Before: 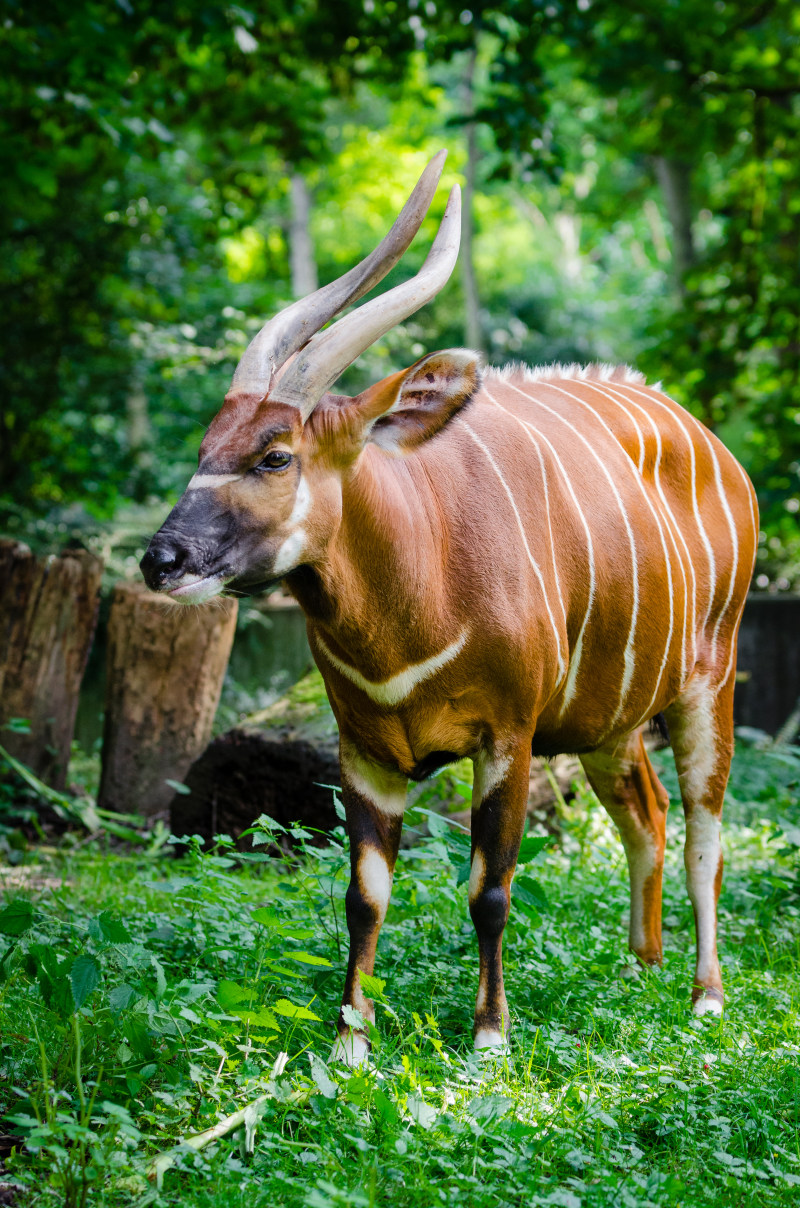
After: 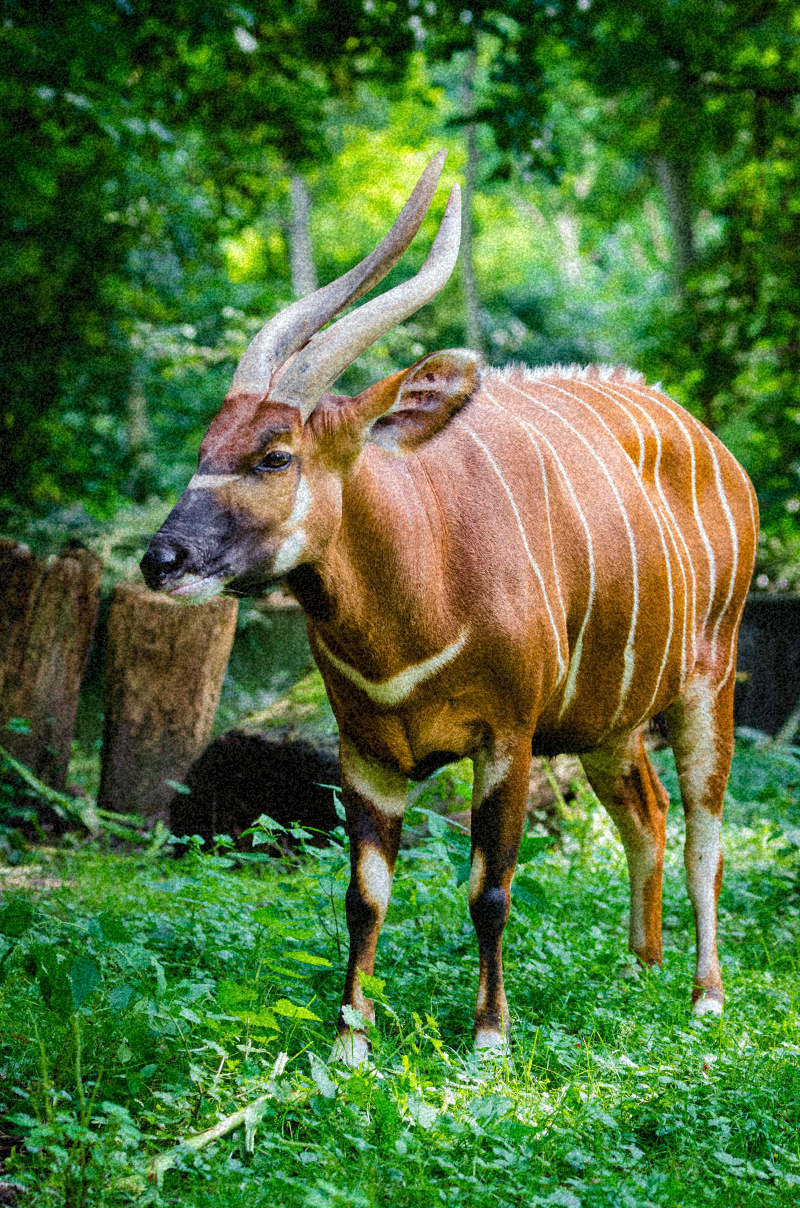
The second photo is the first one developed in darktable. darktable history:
grain: coarseness 46.9 ISO, strength 50.21%, mid-tones bias 0%
velvia: on, module defaults
white balance: red 0.978, blue 0.999
